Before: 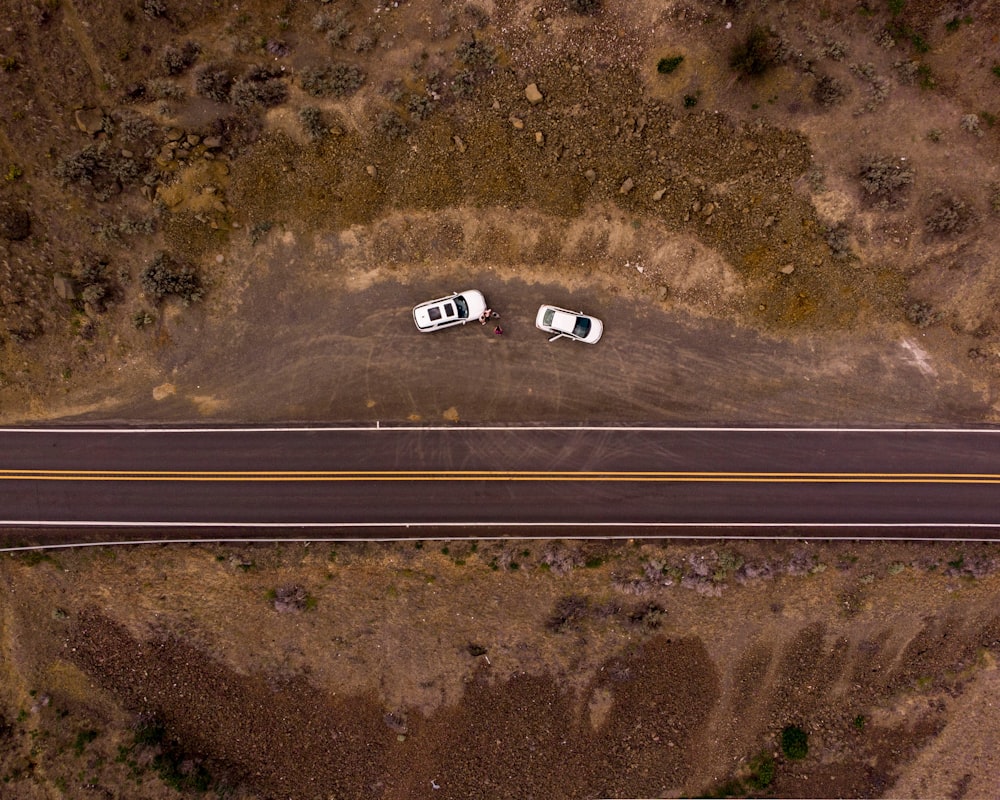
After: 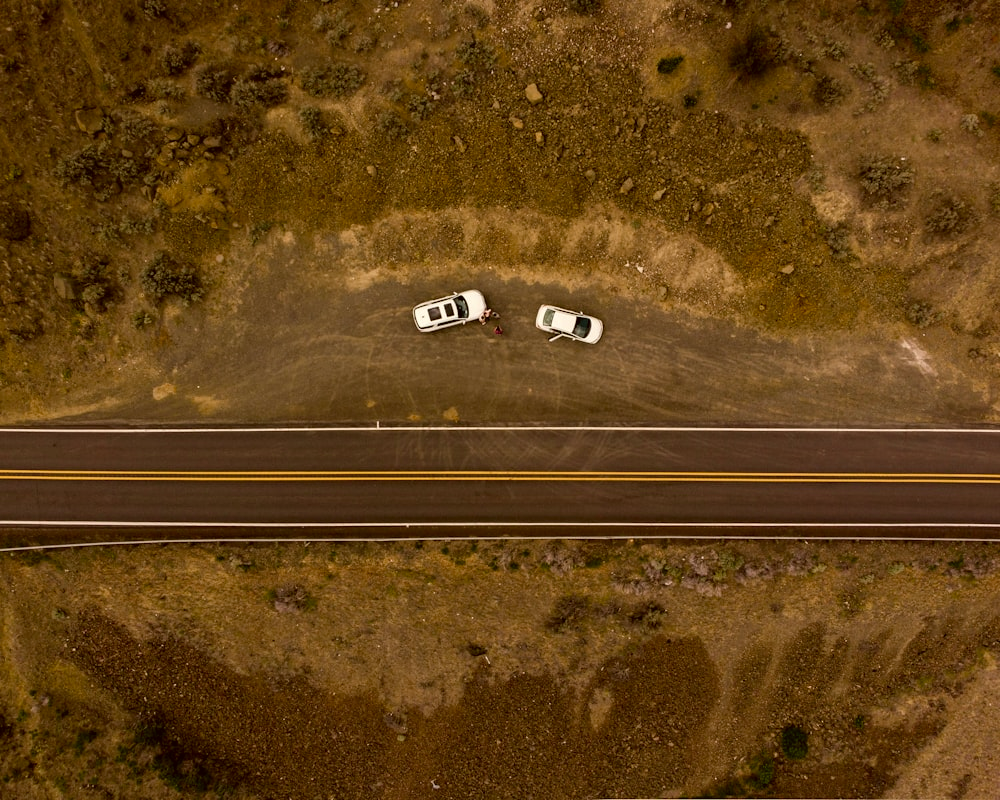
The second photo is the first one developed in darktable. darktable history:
color correction: highlights a* -1.3, highlights b* 10.57, shadows a* 0.537, shadows b* 19.28
